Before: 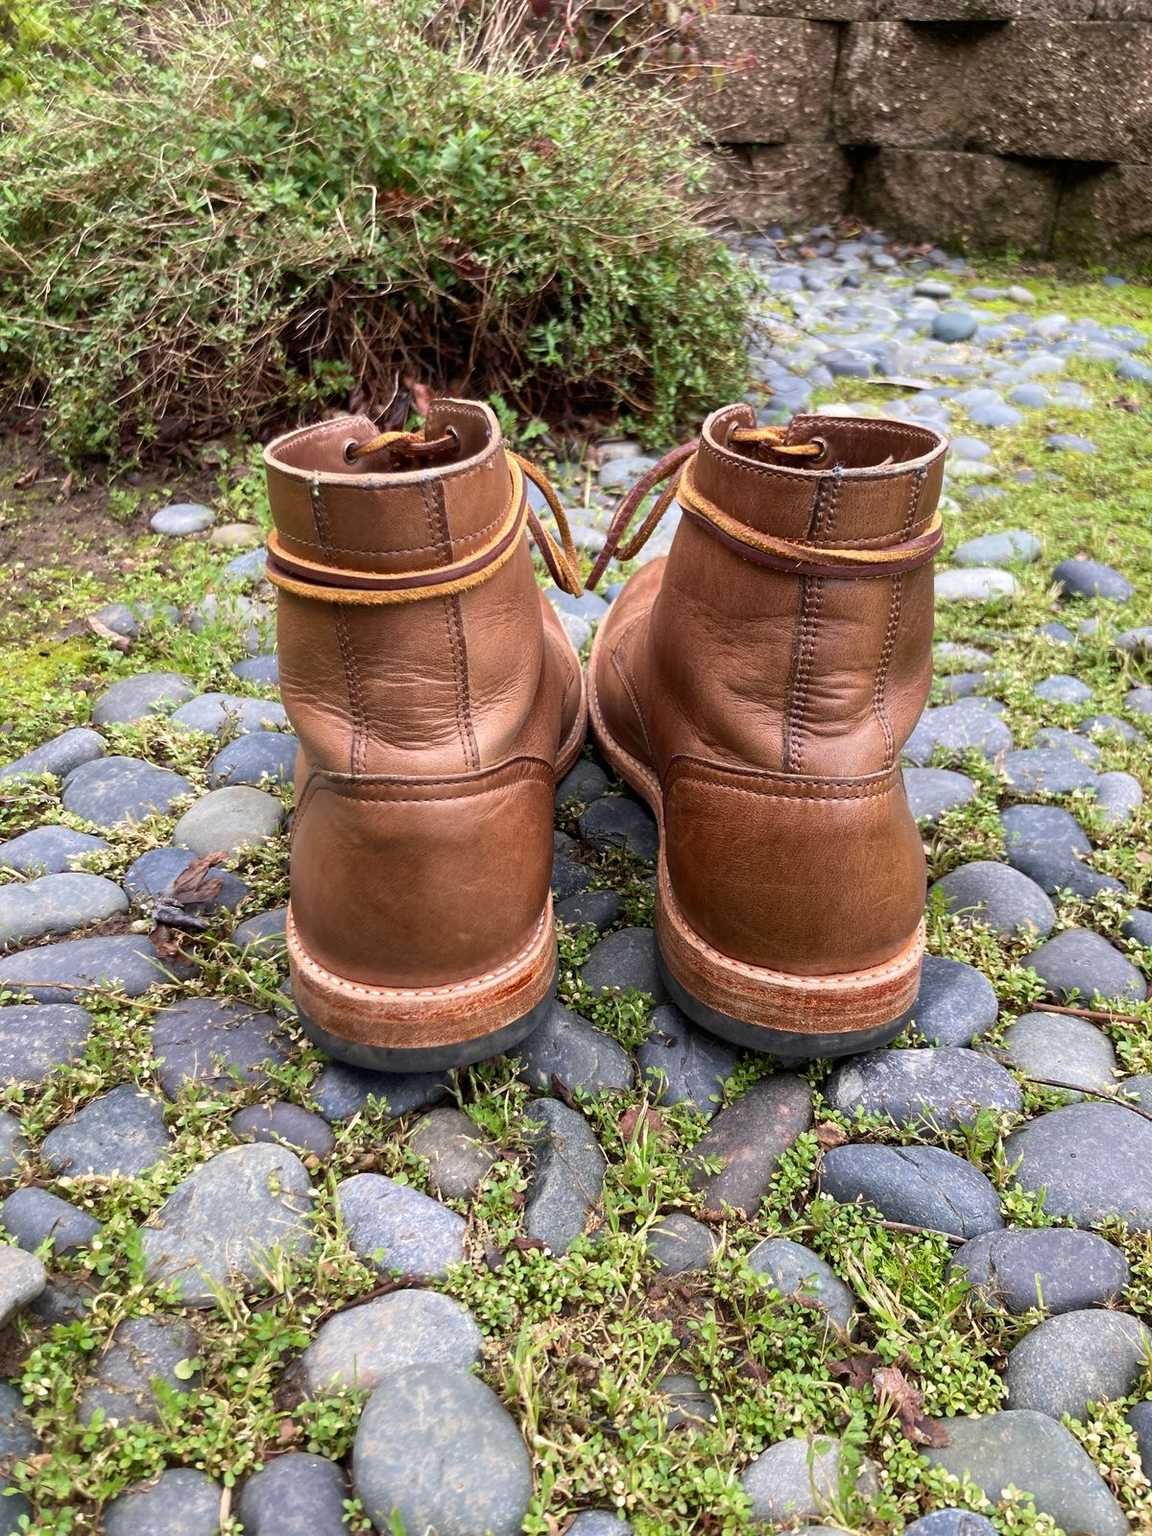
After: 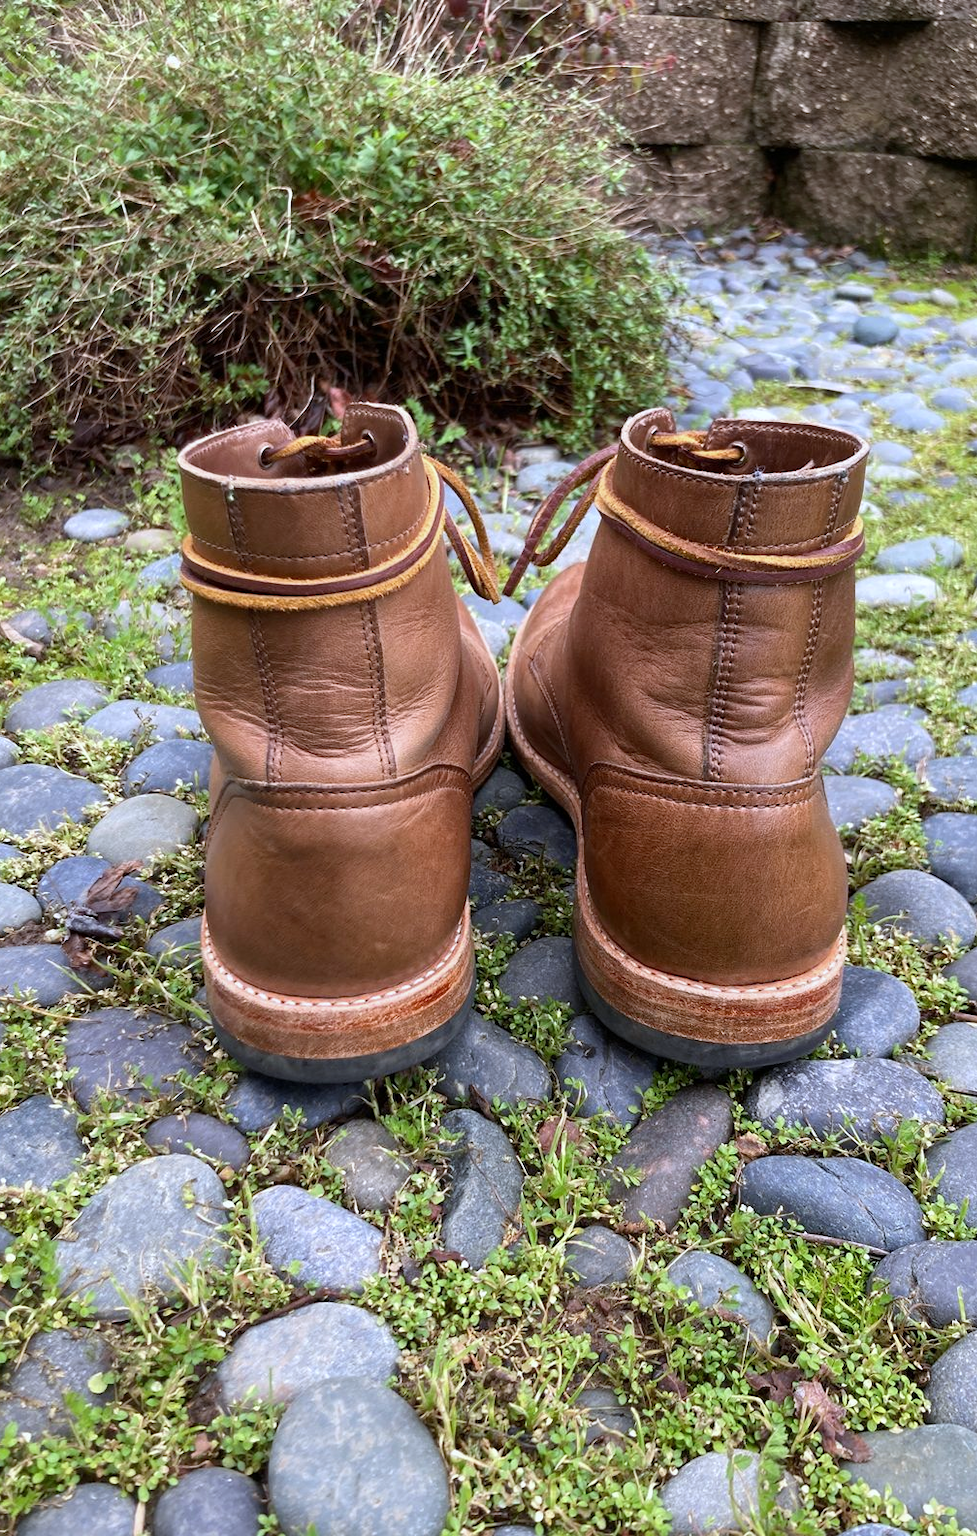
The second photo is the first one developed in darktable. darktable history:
crop: left 7.598%, right 7.873%
white balance: red 0.954, blue 1.079
